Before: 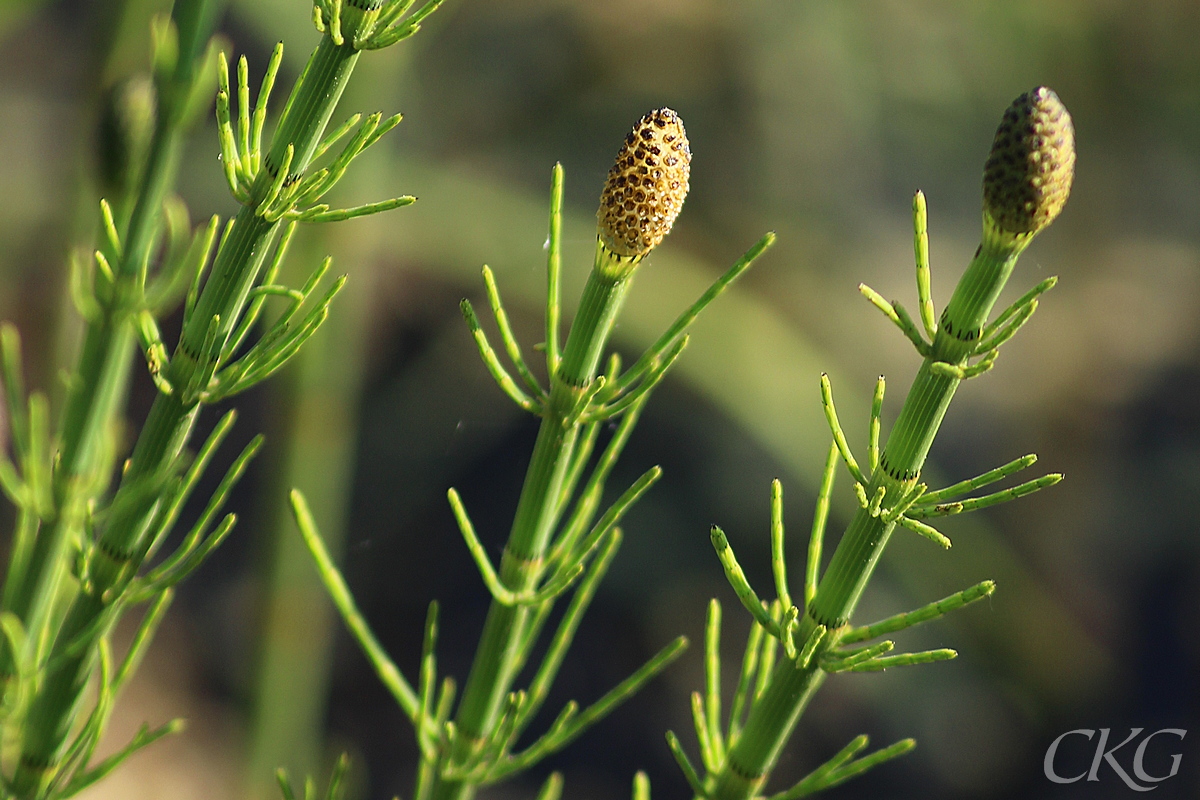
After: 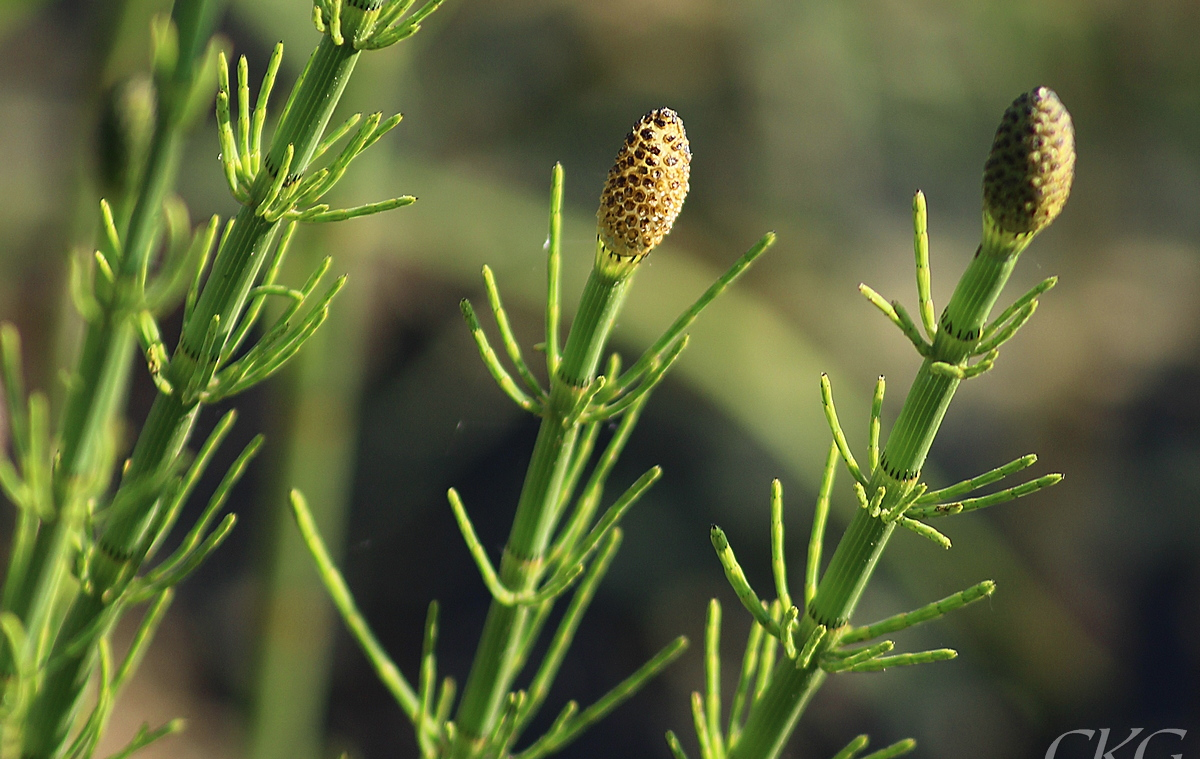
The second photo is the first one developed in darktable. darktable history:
crop and rotate: top 0%, bottom 5.097%
contrast brightness saturation: saturation -0.05
